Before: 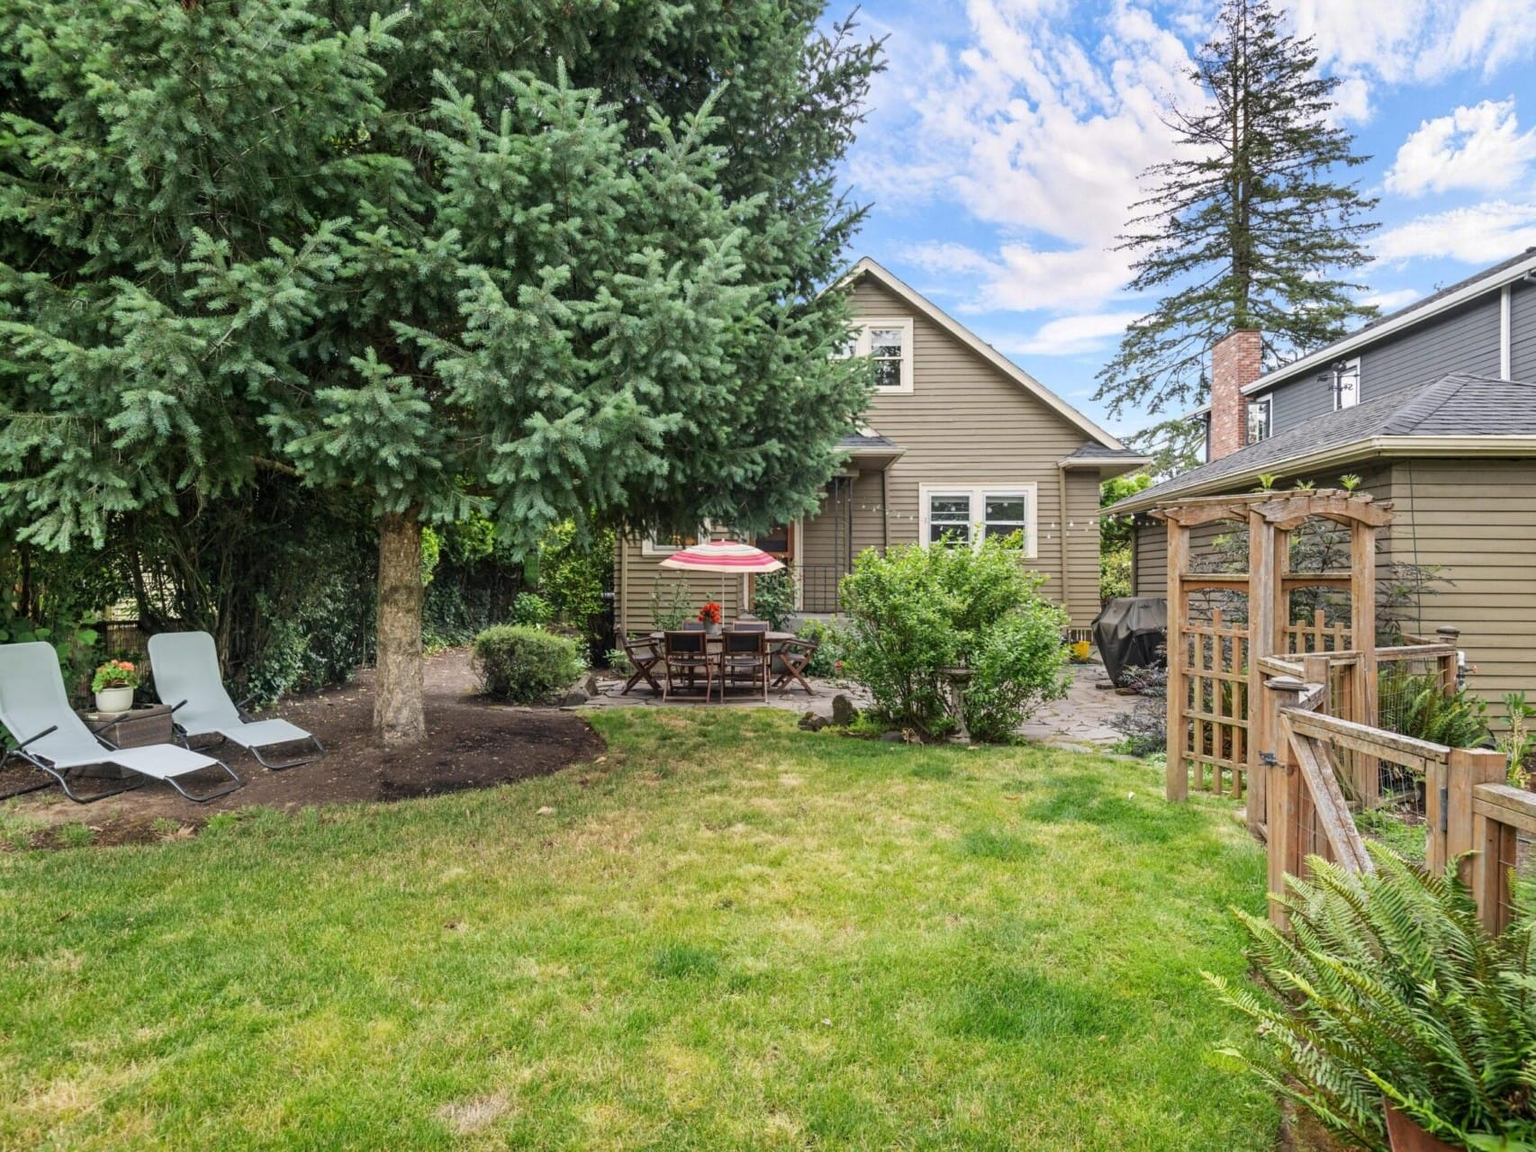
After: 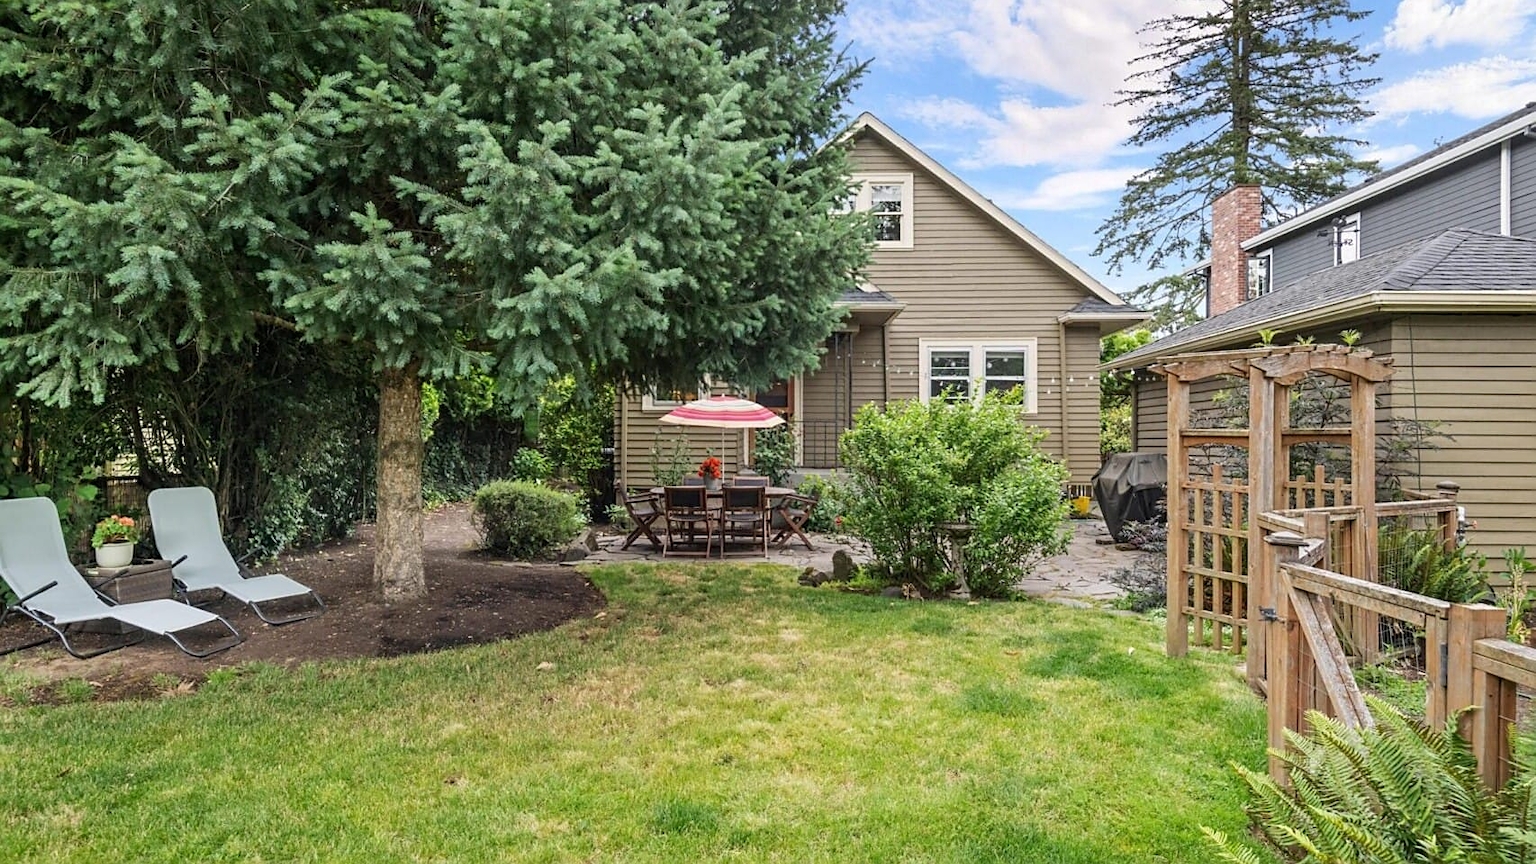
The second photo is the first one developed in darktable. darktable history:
crop and rotate: top 12.608%, bottom 12.321%
sharpen: radius 1.83, amount 0.416, threshold 1.206
